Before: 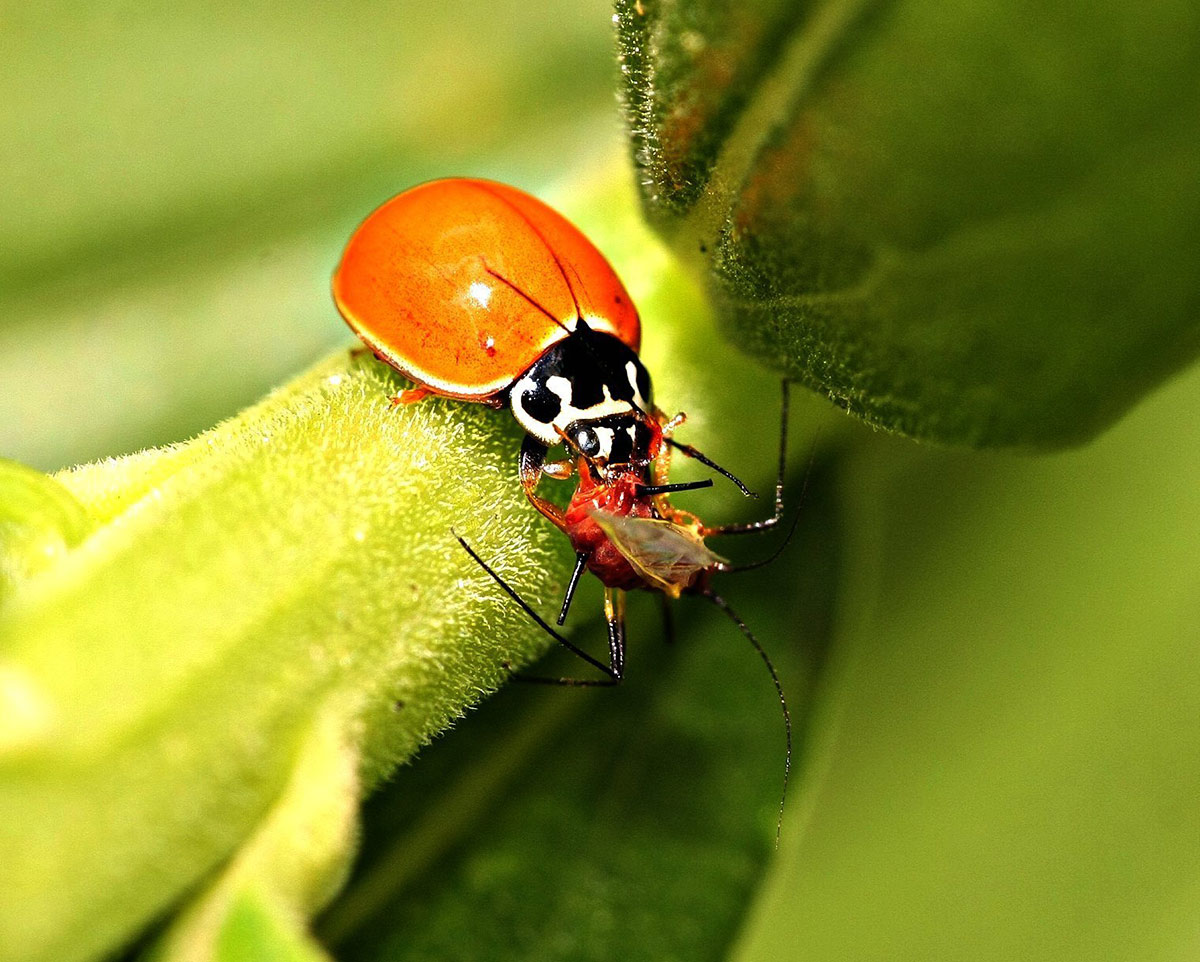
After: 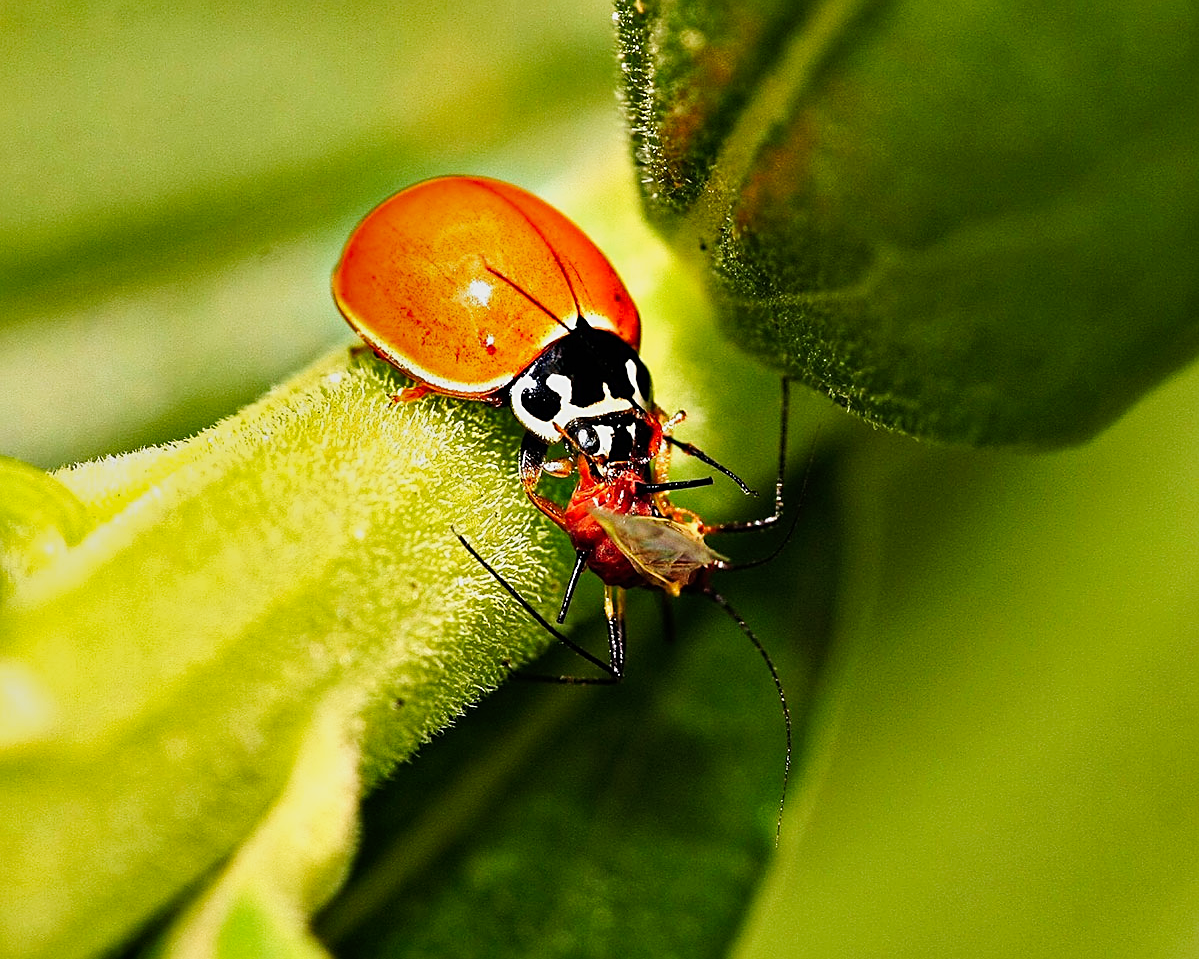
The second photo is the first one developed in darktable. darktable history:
shadows and highlights: radius 109.3, shadows 23.62, highlights -57.51, low approximation 0.01, soften with gaussian
exposure: exposure -0.255 EV, compensate exposure bias true, compensate highlight preservation false
crop: top 0.212%, bottom 0.099%
tone curve: curves: ch0 [(0, 0) (0.071, 0.047) (0.266, 0.26) (0.491, 0.552) (0.753, 0.818) (1, 0.983)]; ch1 [(0, 0) (0.346, 0.307) (0.408, 0.369) (0.463, 0.443) (0.482, 0.493) (0.502, 0.5) (0.517, 0.518) (0.546, 0.576) (0.588, 0.643) (0.651, 0.709) (1, 1)]; ch2 [(0, 0) (0.346, 0.34) (0.434, 0.46) (0.485, 0.494) (0.5, 0.494) (0.517, 0.503) (0.535, 0.545) (0.583, 0.624) (0.625, 0.678) (1, 1)], preserve colors none
sharpen: on, module defaults
color calibration: illuminant same as pipeline (D50), adaptation XYZ, x 0.347, y 0.358, temperature 5006.02 K
